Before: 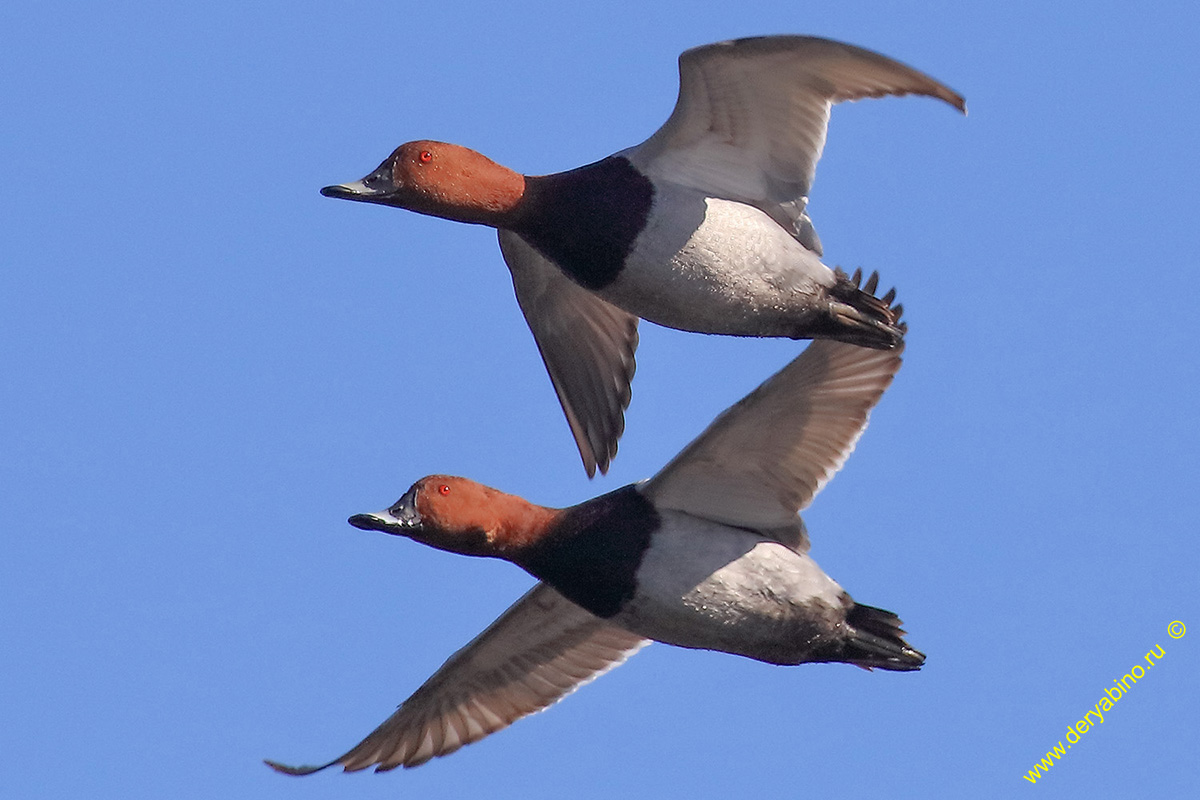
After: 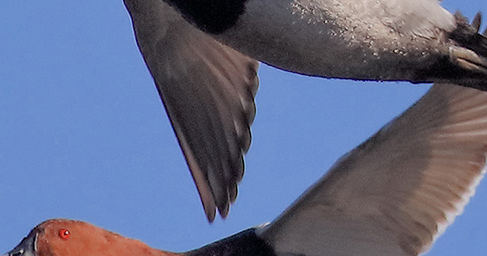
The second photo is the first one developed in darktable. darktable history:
filmic rgb: middle gray luminance 18.35%, black relative exposure -8.99 EV, white relative exposure 3.73 EV, target black luminance 0%, hardness 4.85, latitude 67.81%, contrast 0.958, highlights saturation mix 21.46%, shadows ↔ highlights balance 22.09%, add noise in highlights 0.001, color science v3 (2019), use custom middle-gray values true, contrast in highlights soft
crop: left 31.673%, top 32.053%, right 27.72%, bottom 35.914%
